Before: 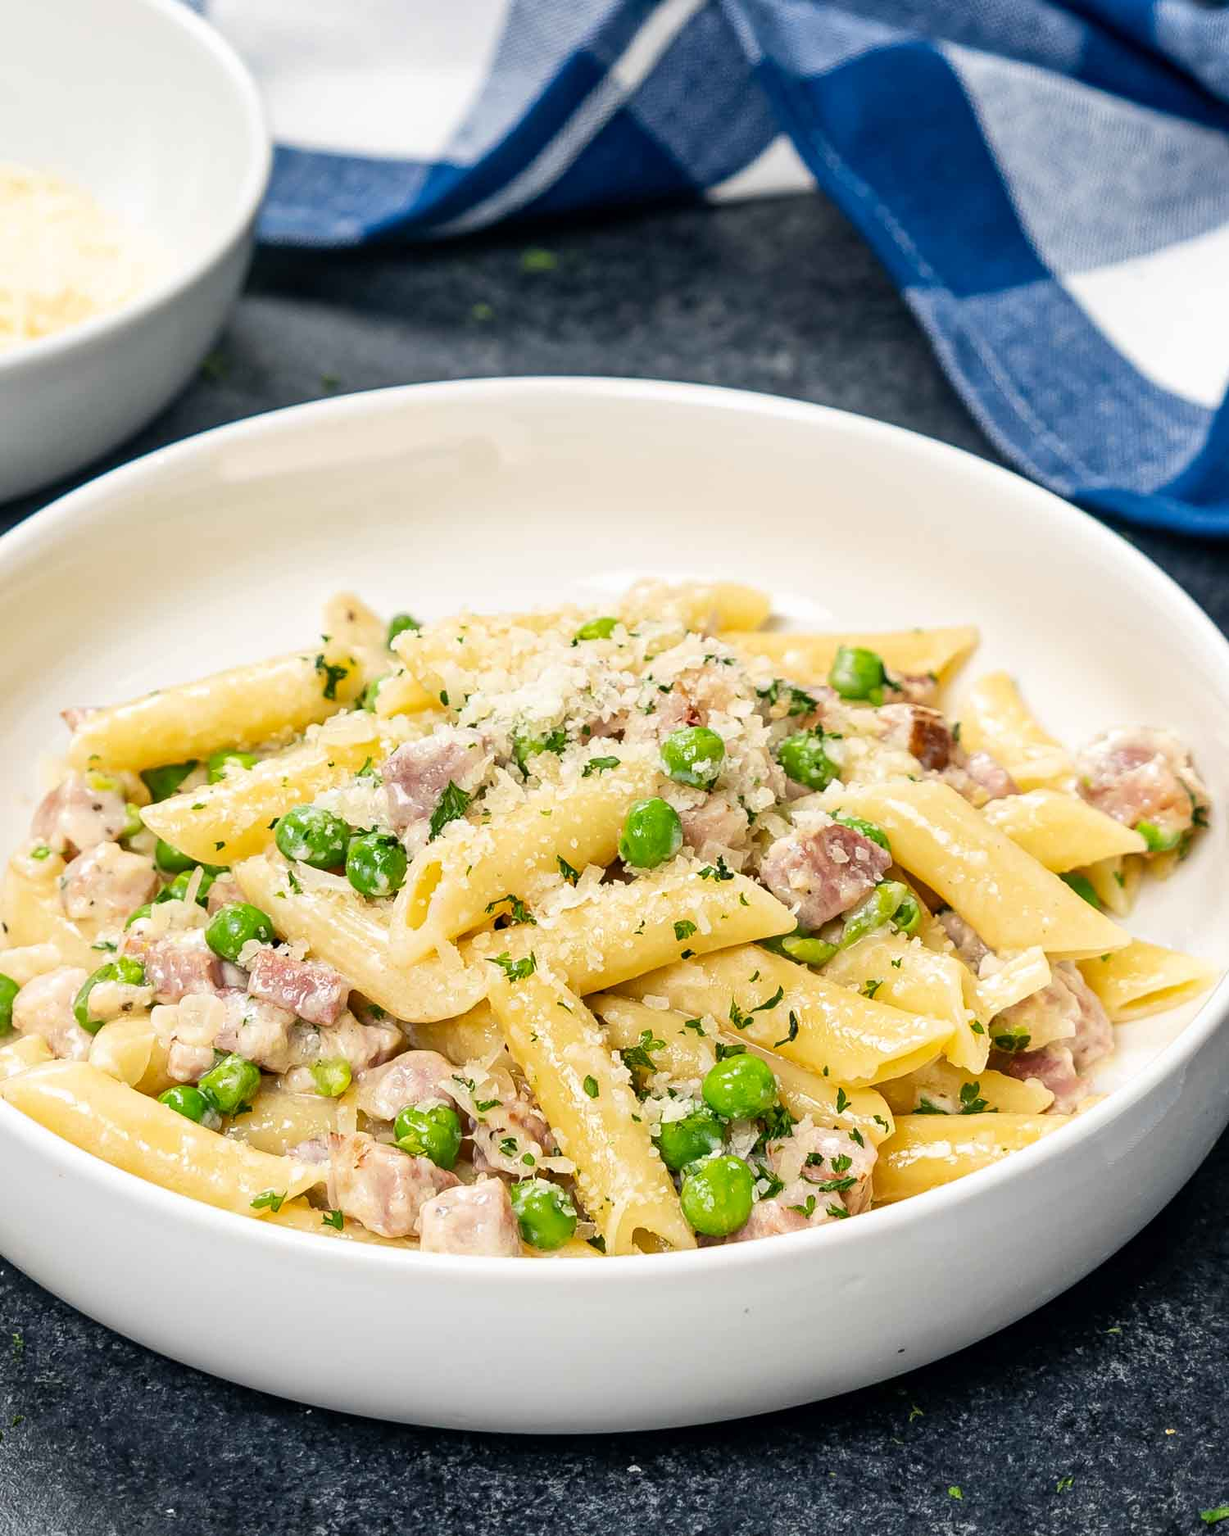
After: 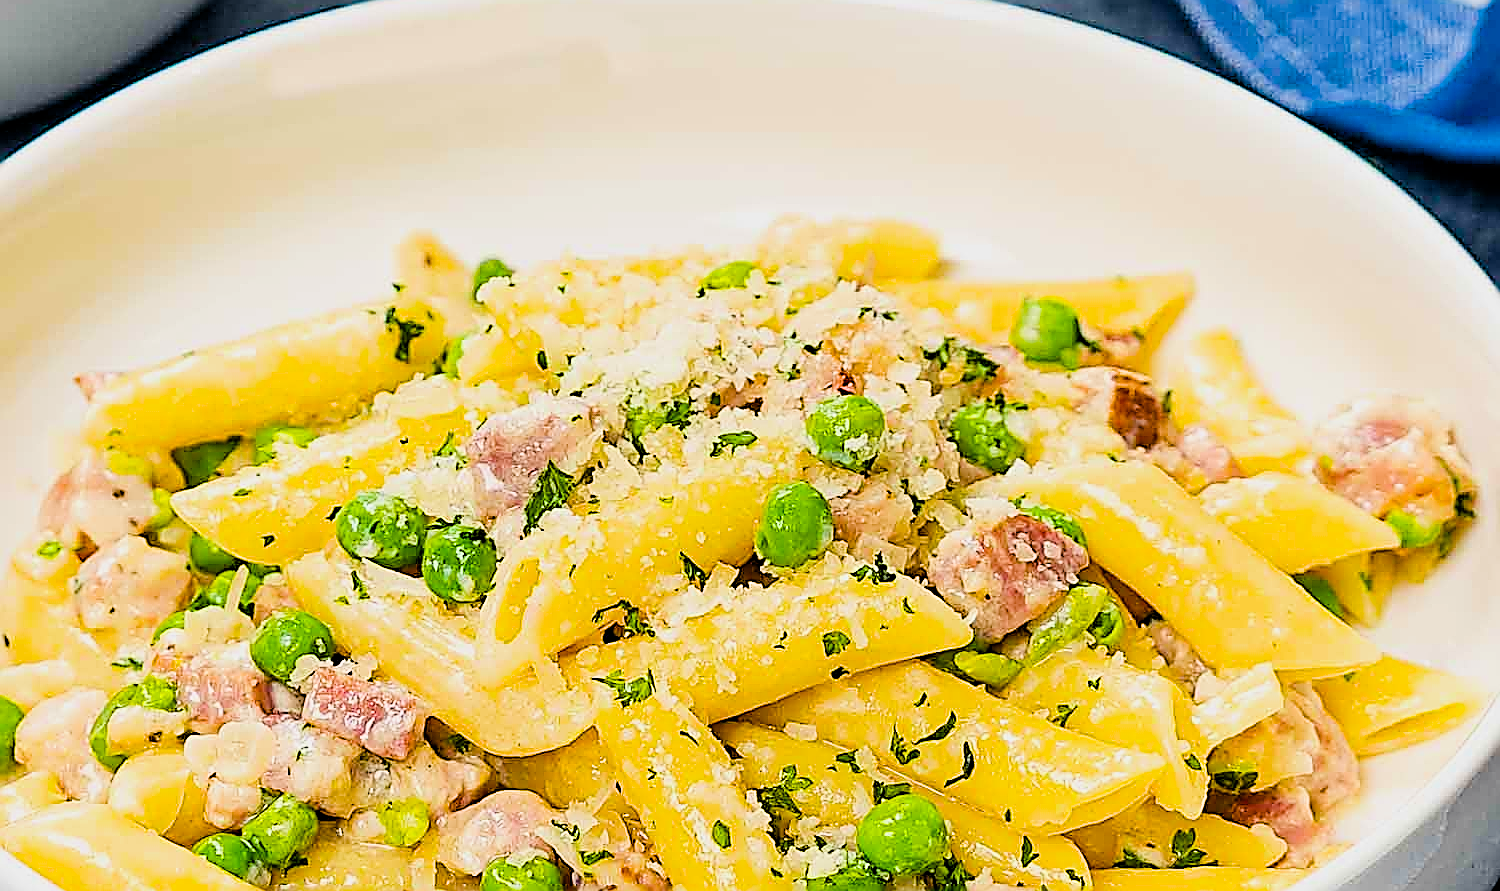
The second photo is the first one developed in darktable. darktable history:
sharpen: amount 1.993
filmic rgb: black relative exposure -7.58 EV, white relative exposure 4.62 EV, target black luminance 0%, hardness 3.58, latitude 50.28%, contrast 1.026, highlights saturation mix 9.3%, shadows ↔ highlights balance -0.16%
crop and rotate: top 26.273%, bottom 26.181%
exposure: black level correction 0, exposure 0.5 EV, compensate exposure bias true, compensate highlight preservation false
color balance rgb: shadows lift › chroma 2.928%, shadows lift › hue 278.45°, white fulcrum 1.02 EV, linear chroma grading › global chroma 20.097%, perceptual saturation grading › global saturation 19.402%
haze removal: adaptive false
